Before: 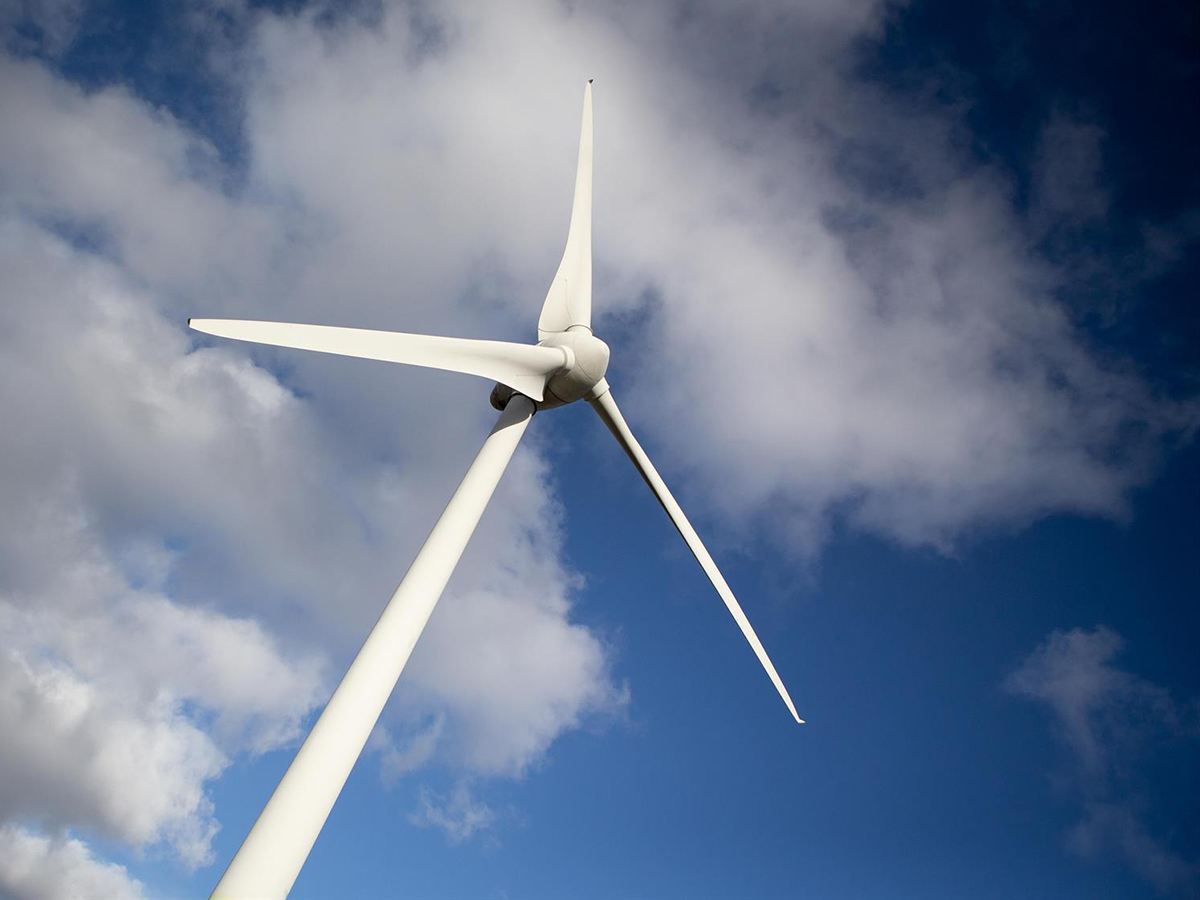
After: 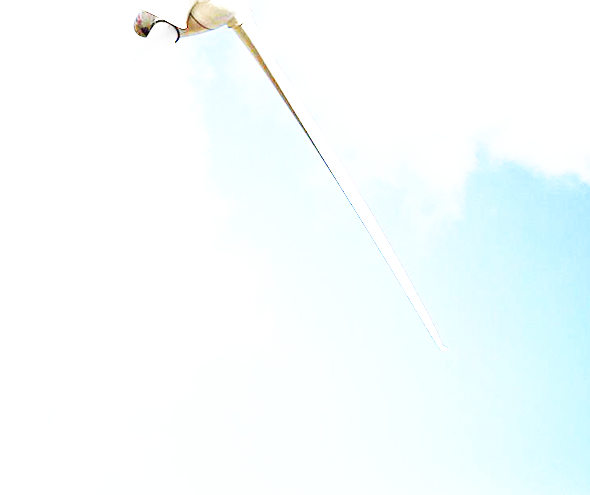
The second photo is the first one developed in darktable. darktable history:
crop: left 29.786%, top 41.454%, right 21.026%, bottom 3.47%
exposure: exposure 3.086 EV, compensate exposure bias true, compensate highlight preservation false
base curve: curves: ch0 [(0, 0) (0.007, 0.004) (0.027, 0.03) (0.046, 0.07) (0.207, 0.54) (0.442, 0.872) (0.673, 0.972) (1, 1)], preserve colors none
